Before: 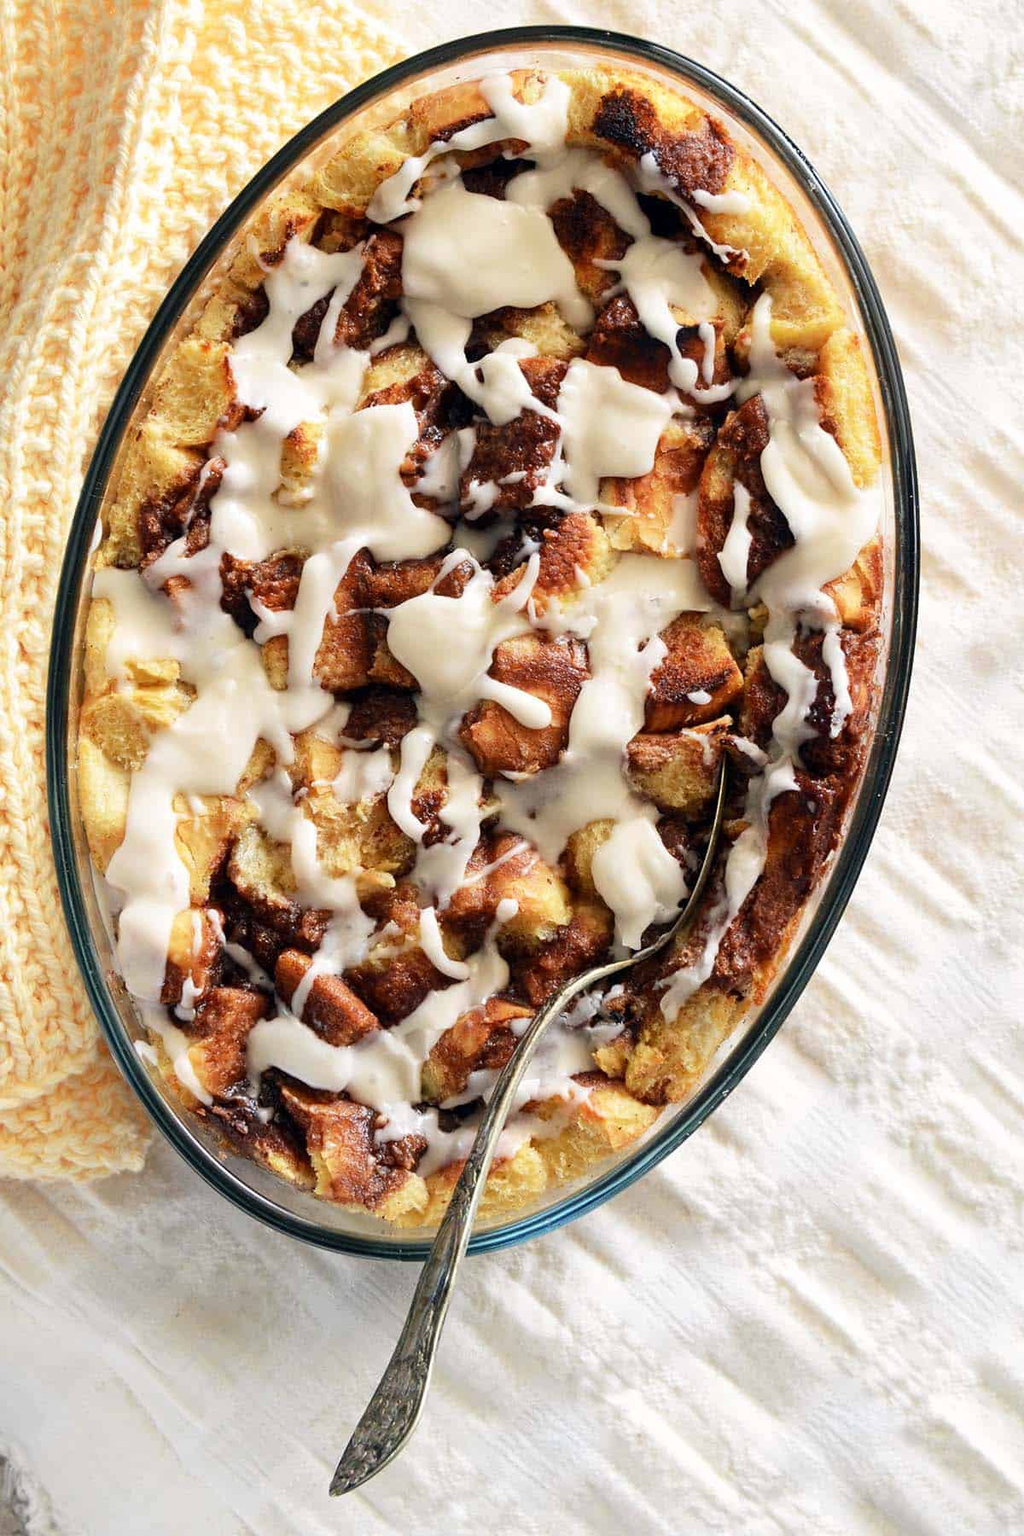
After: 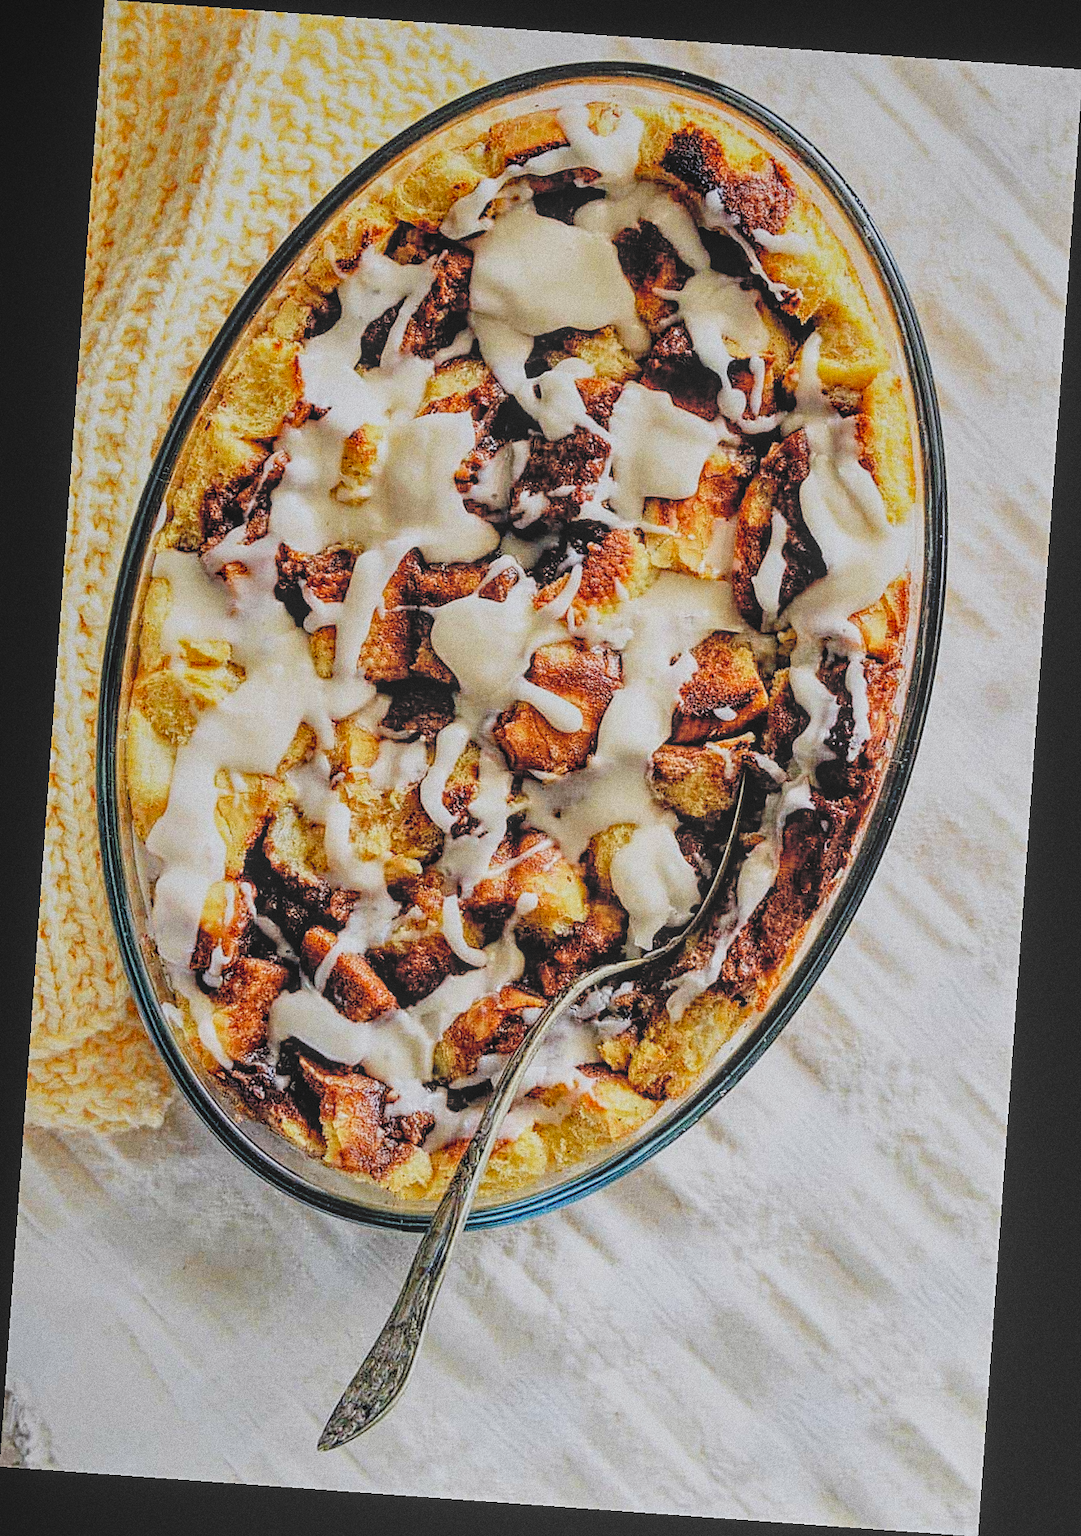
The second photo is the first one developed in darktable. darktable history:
grain: coarseness 0.09 ISO, strength 40%
contrast brightness saturation: contrast 0.1, brightness 0.3, saturation 0.14
rotate and perspective: rotation 4.1°, automatic cropping off
haze removal: on, module defaults
filmic rgb: middle gray luminance 29%, black relative exposure -10.3 EV, white relative exposure 5.5 EV, threshold 6 EV, target black luminance 0%, hardness 3.95, latitude 2.04%, contrast 1.132, highlights saturation mix 5%, shadows ↔ highlights balance 15.11%, add noise in highlights 0, preserve chrominance no, color science v3 (2019), use custom middle-gray values true, iterations of high-quality reconstruction 0, contrast in highlights soft, enable highlight reconstruction true
sharpen: on, module defaults
local contrast: highlights 66%, shadows 33%, detail 166%, midtone range 0.2
white balance: red 0.98, blue 1.034
